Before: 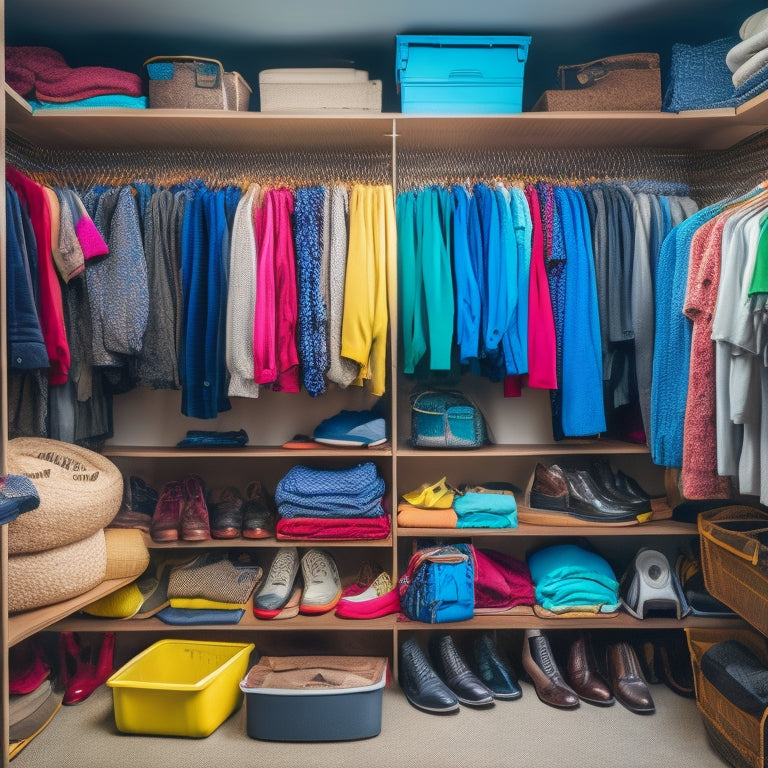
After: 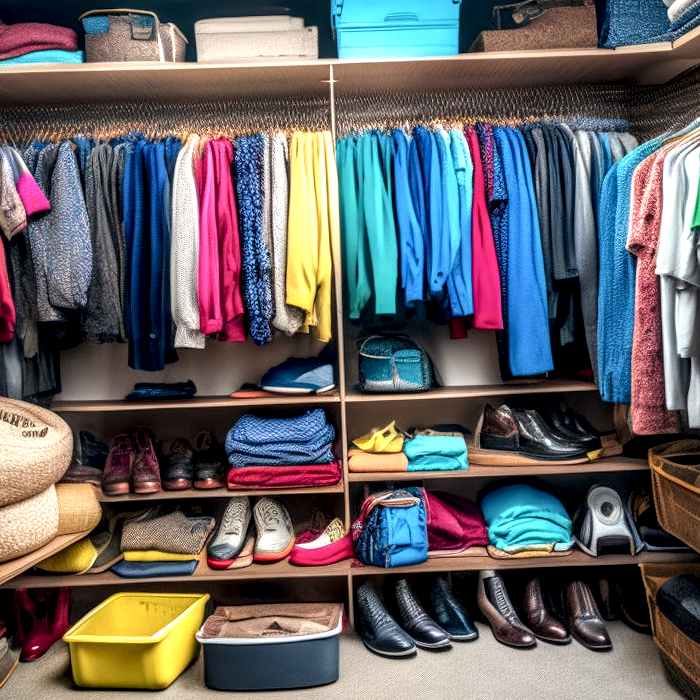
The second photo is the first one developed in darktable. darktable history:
local contrast: detail 203%
crop and rotate: angle 1.96°, left 5.673%, top 5.673%
